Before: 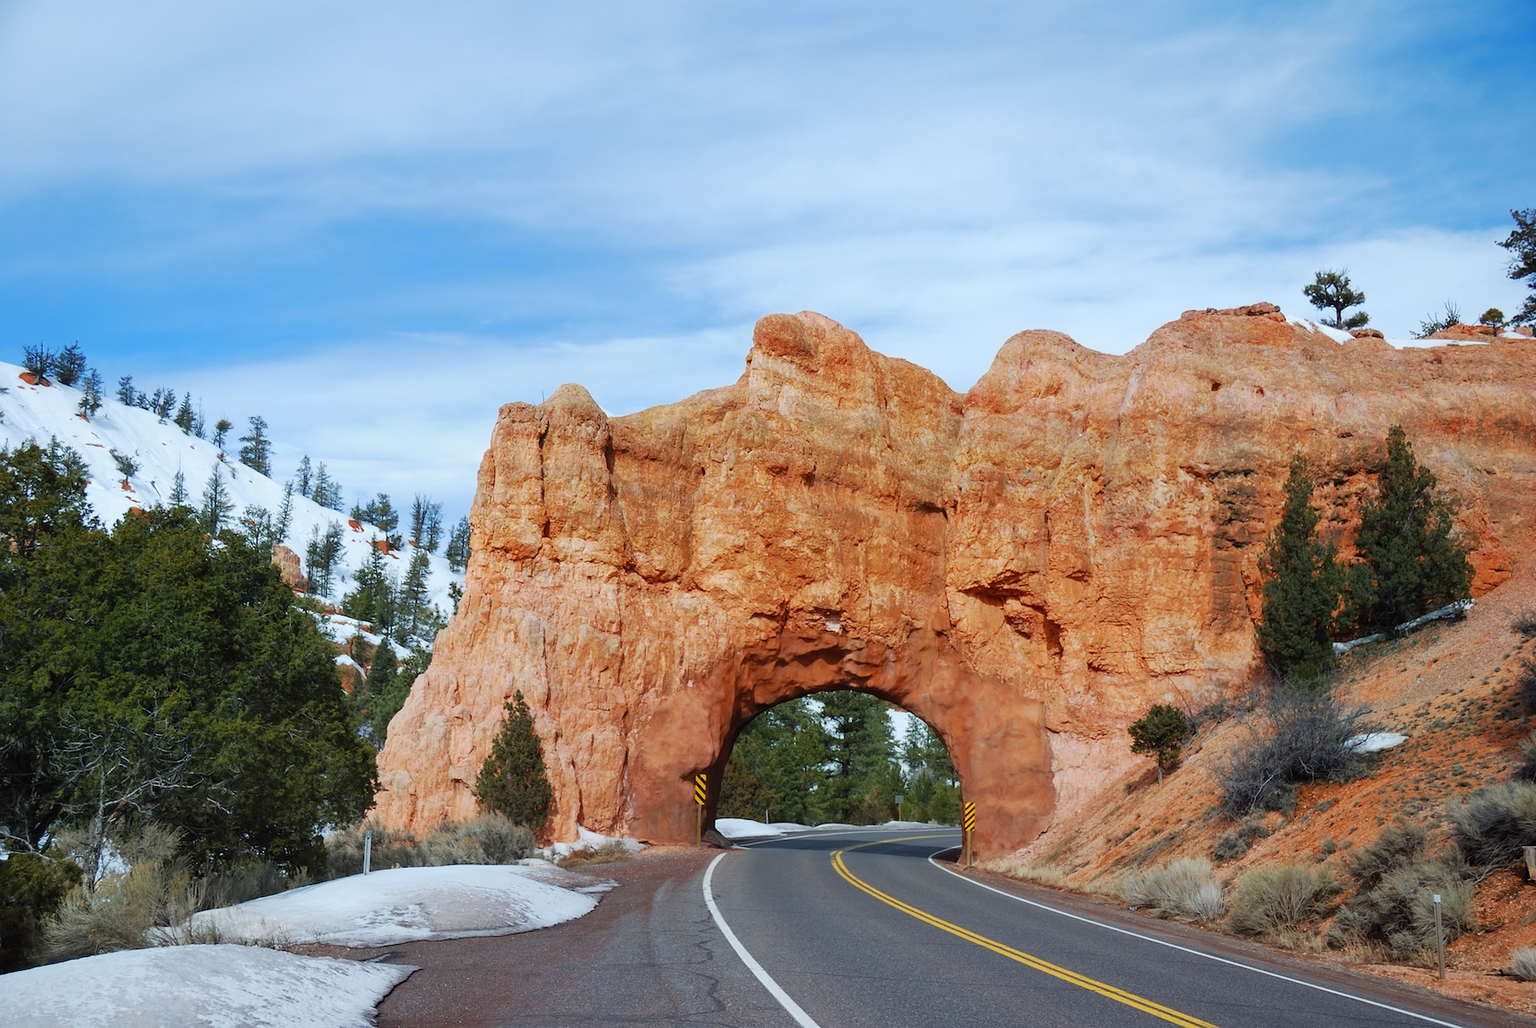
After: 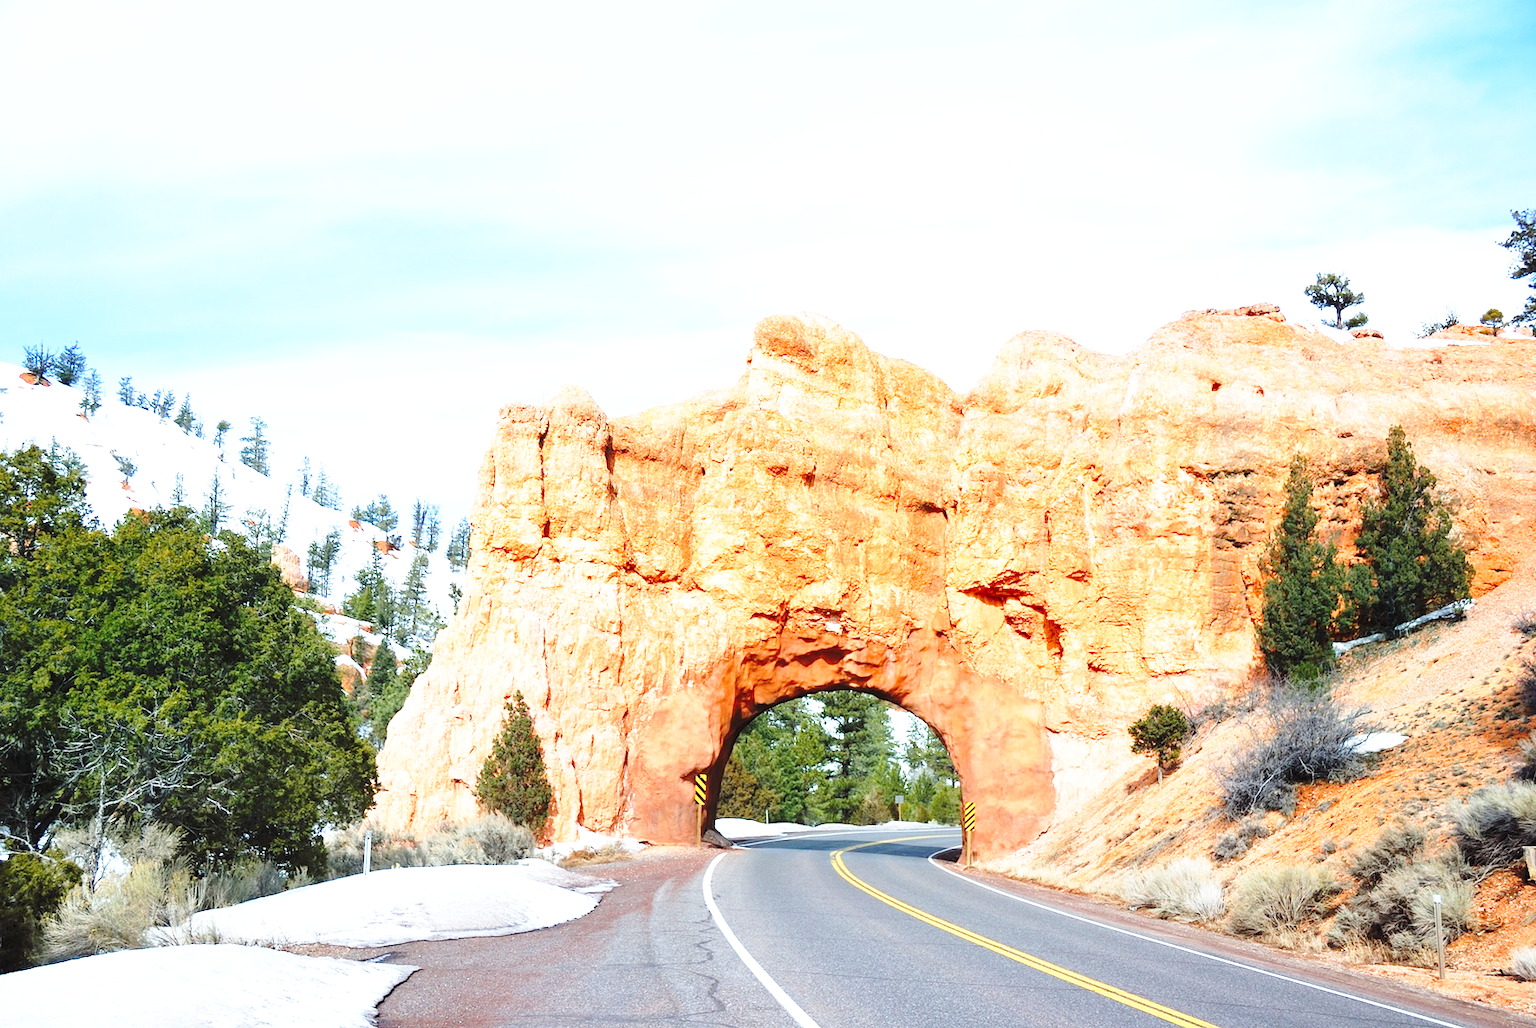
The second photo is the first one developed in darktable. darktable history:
exposure: black level correction 0, exposure 1 EV, compensate highlight preservation false
base curve: curves: ch0 [(0, 0) (0.032, 0.037) (0.105, 0.228) (0.435, 0.76) (0.856, 0.983) (1, 1)], preserve colors none
